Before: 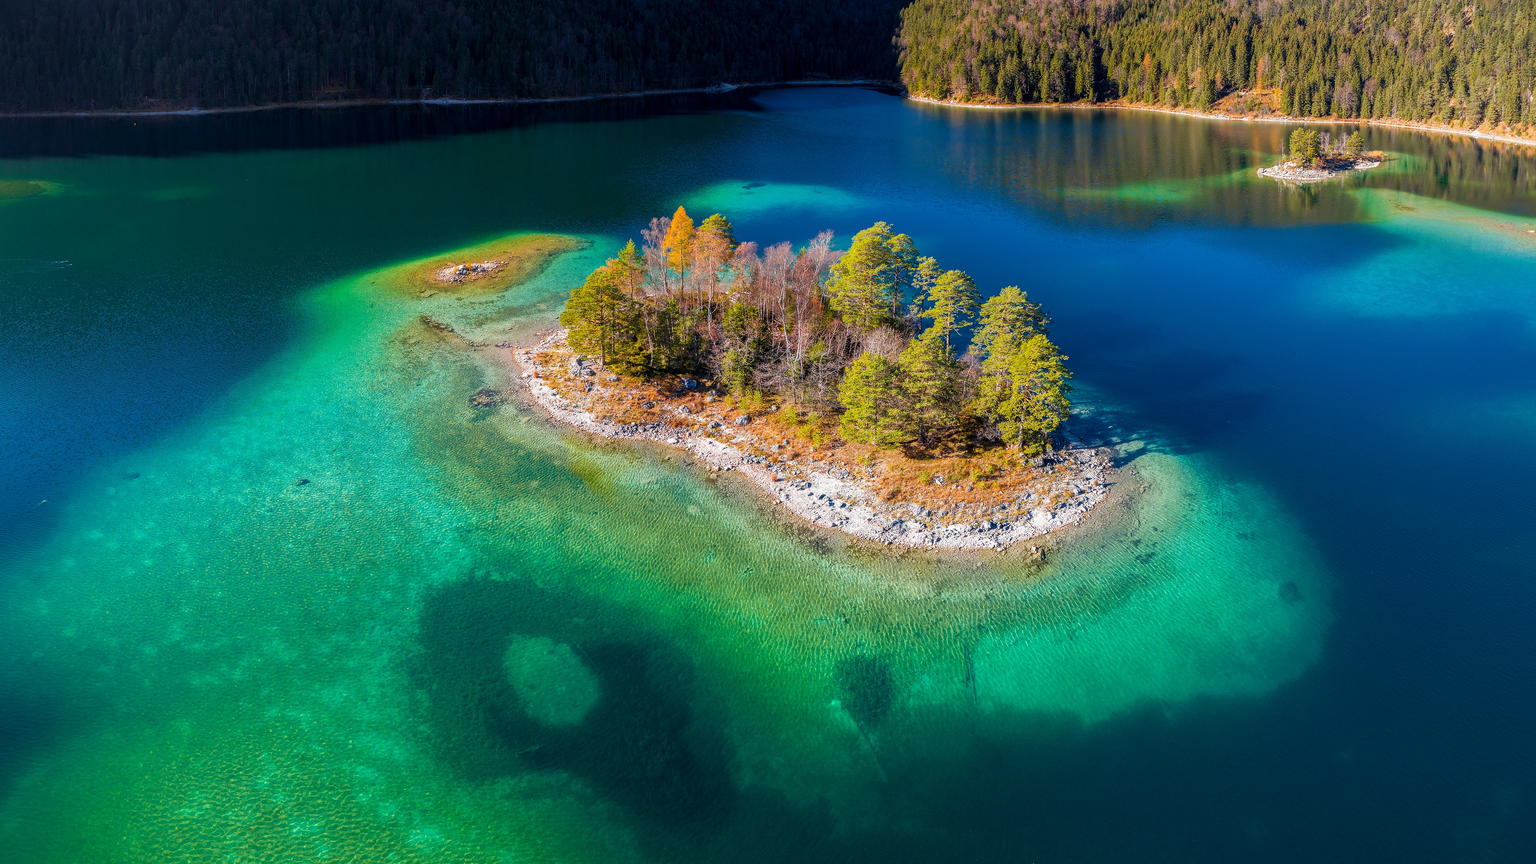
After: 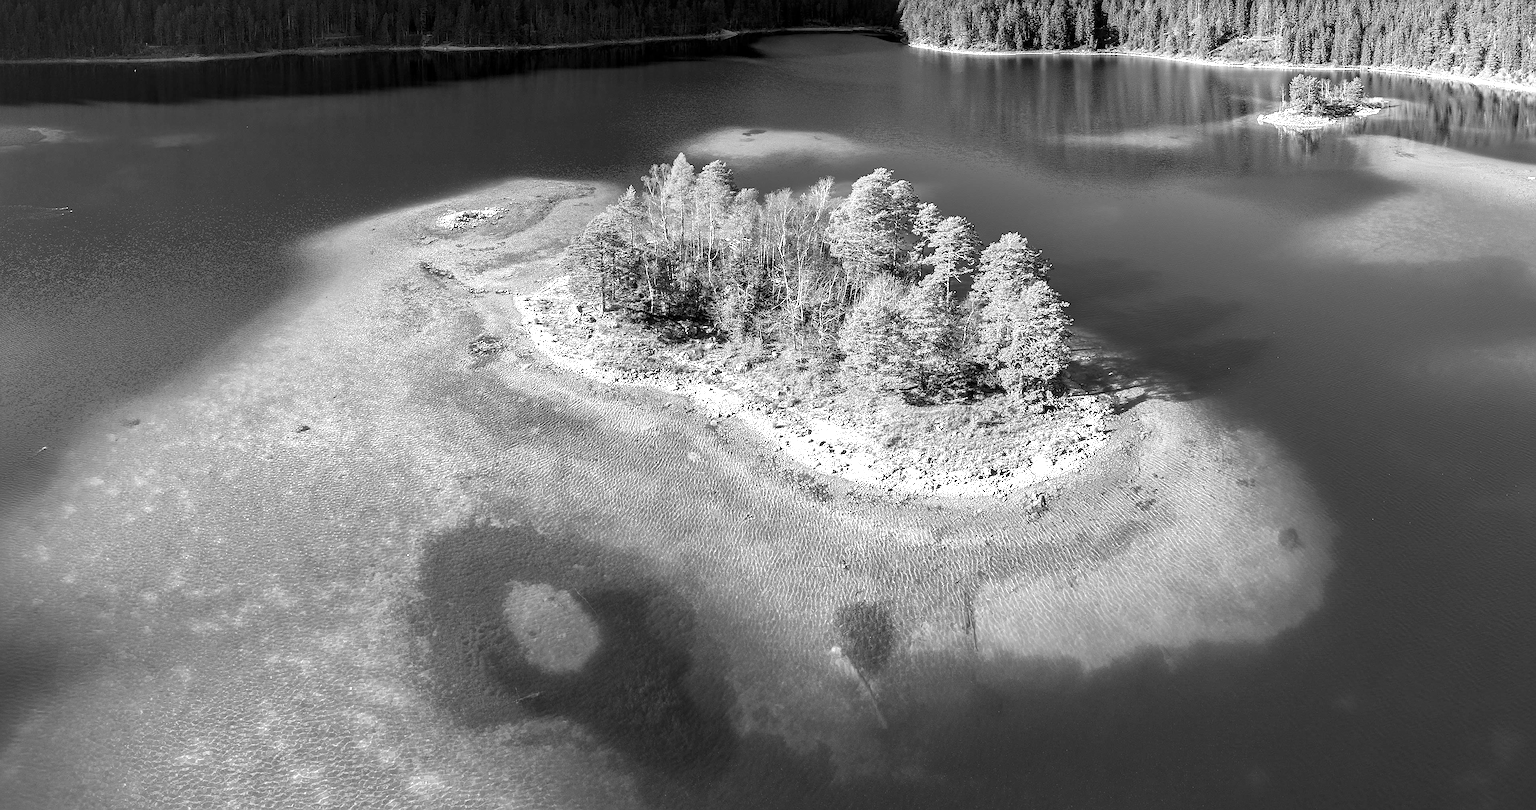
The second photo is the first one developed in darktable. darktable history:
sharpen: on, module defaults
local contrast: mode bilateral grid, contrast 20, coarseness 50, detail 120%, midtone range 0.2
monochrome: on, module defaults
color correction: highlights a* 5.38, highlights b* 5.3, shadows a* -4.26, shadows b* -5.11
white balance: red 1.009, blue 0.985
exposure: black level correction 0, exposure 0.7 EV, compensate exposure bias true, compensate highlight preservation false
crop and rotate: top 6.25%
